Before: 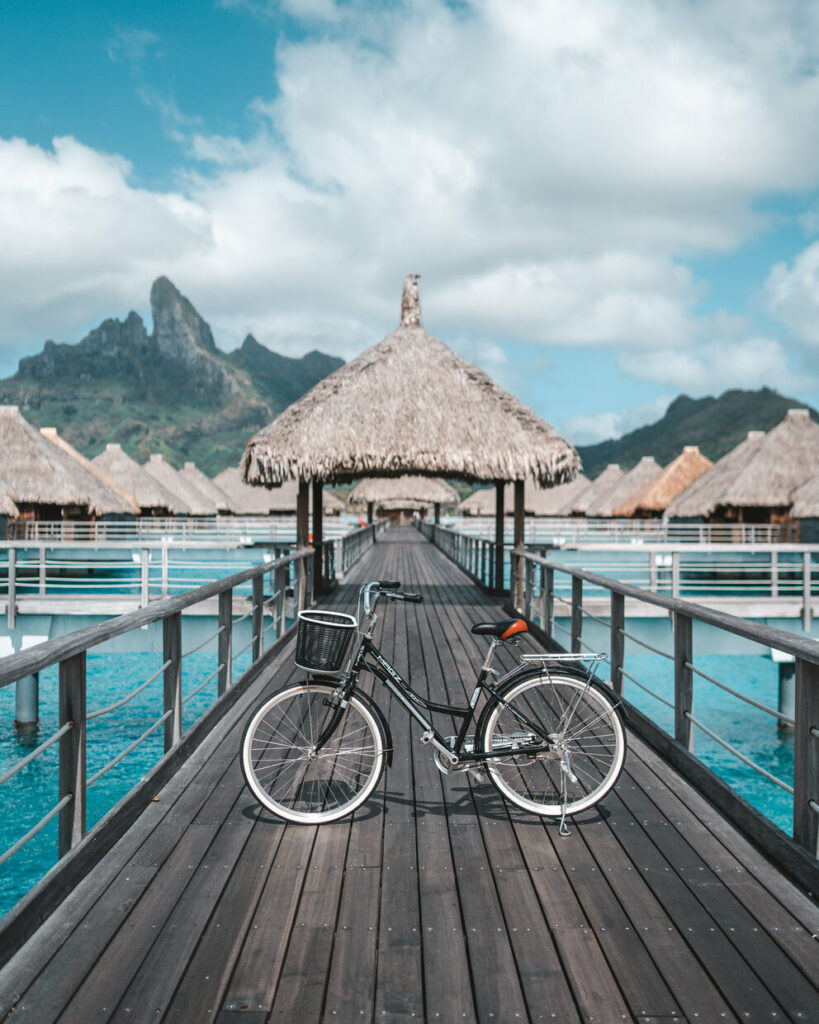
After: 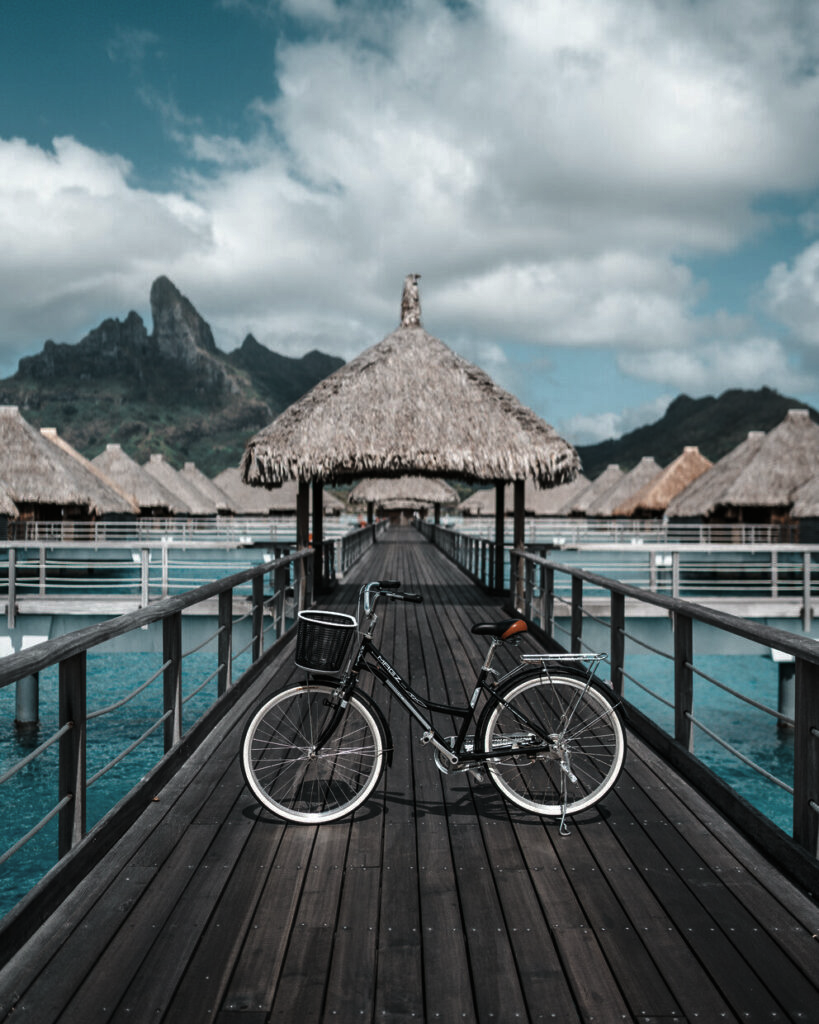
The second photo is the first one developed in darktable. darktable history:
contrast brightness saturation: saturation -0.05
levels: levels [0, 0.618, 1]
